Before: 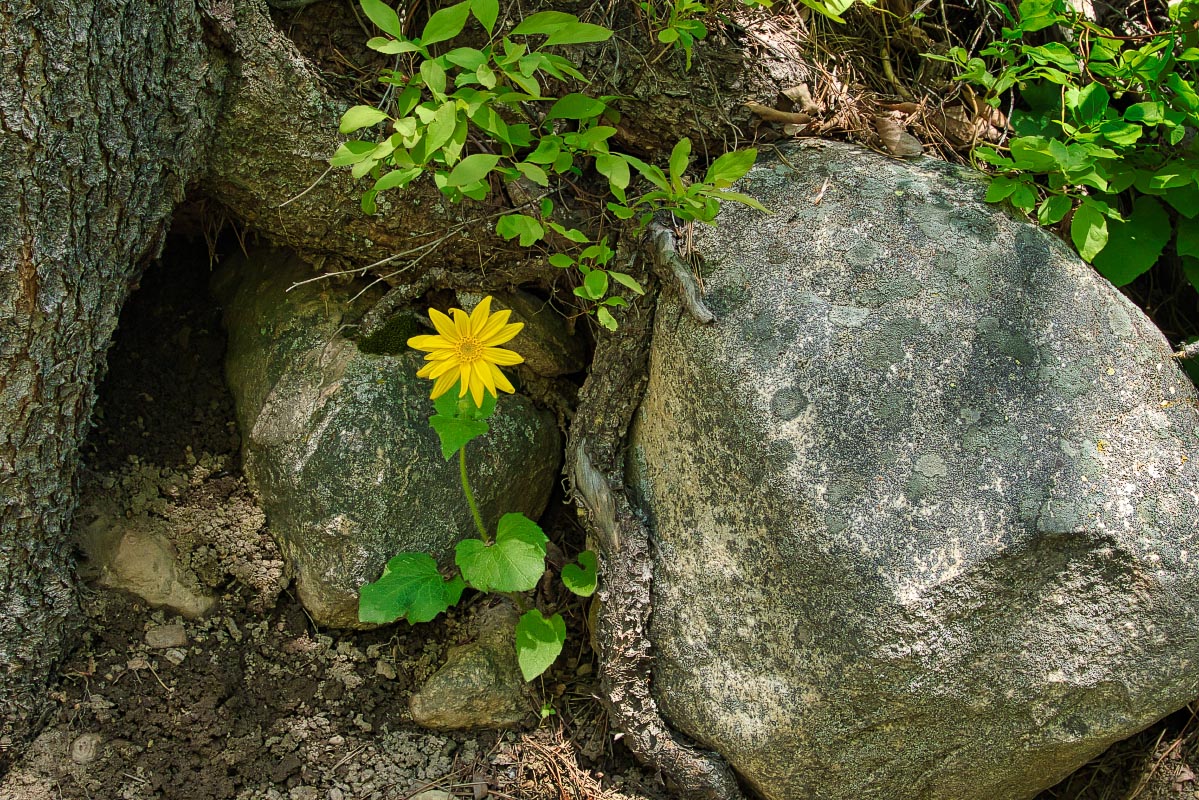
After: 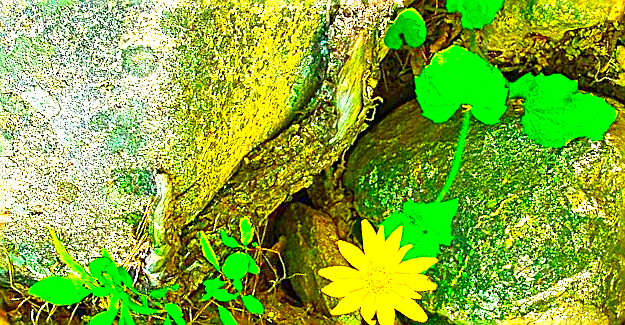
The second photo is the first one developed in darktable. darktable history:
sharpen: amount 0.9
crop and rotate: angle 146.99°, left 9.19%, top 15.588%, right 4.414%, bottom 17.023%
exposure: exposure 1.062 EV, compensate exposure bias true, compensate highlight preservation false
color correction: highlights b* 0.046, saturation 2.99
